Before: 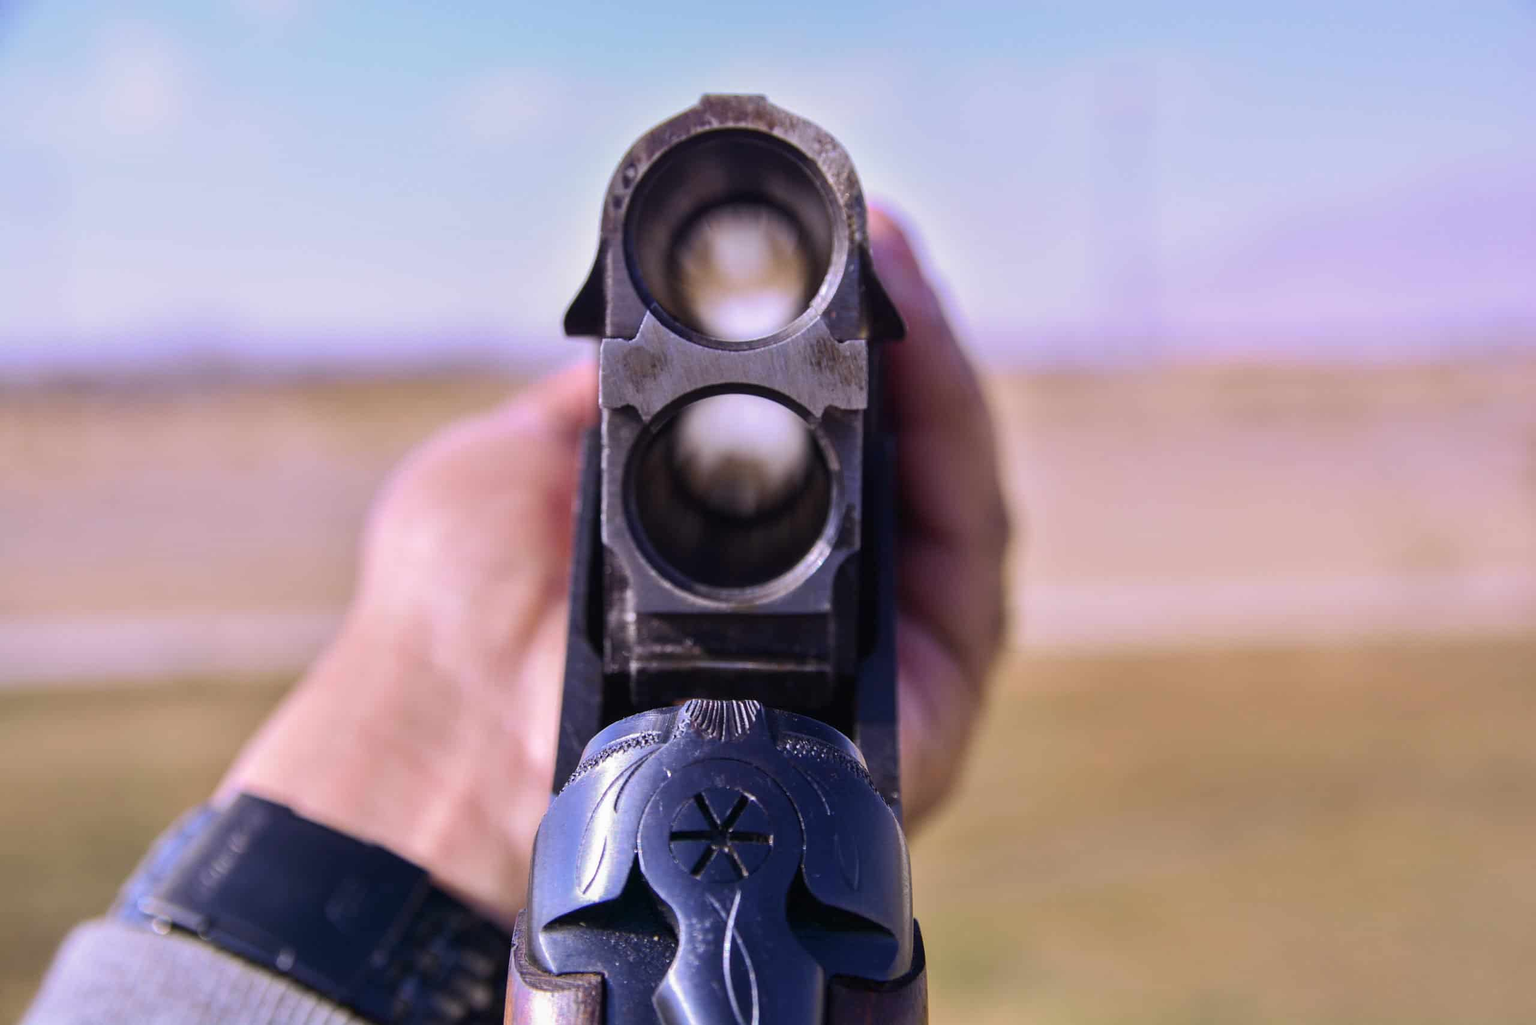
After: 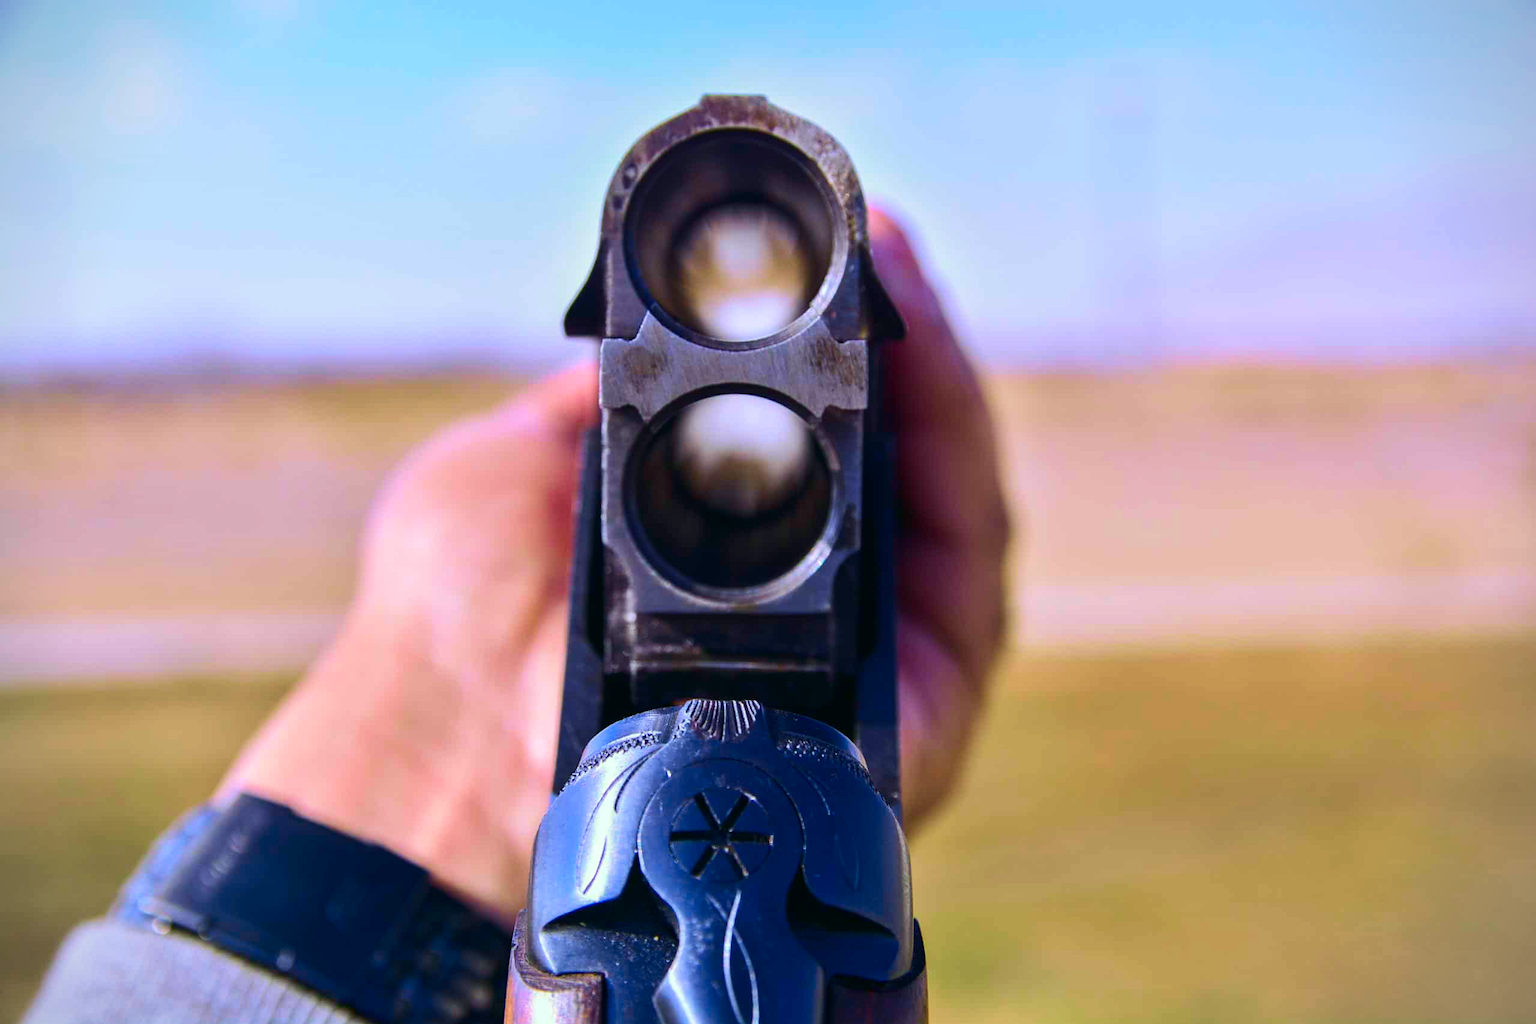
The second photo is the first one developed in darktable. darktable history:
velvia: on, module defaults
vignetting: fall-off start 91.22%, unbound false
contrast brightness saturation: contrast 0.148, brightness -0.006, saturation 0.101
color correction: highlights a* -7.32, highlights b* 1.47, shadows a* -2.8, saturation 1.39
